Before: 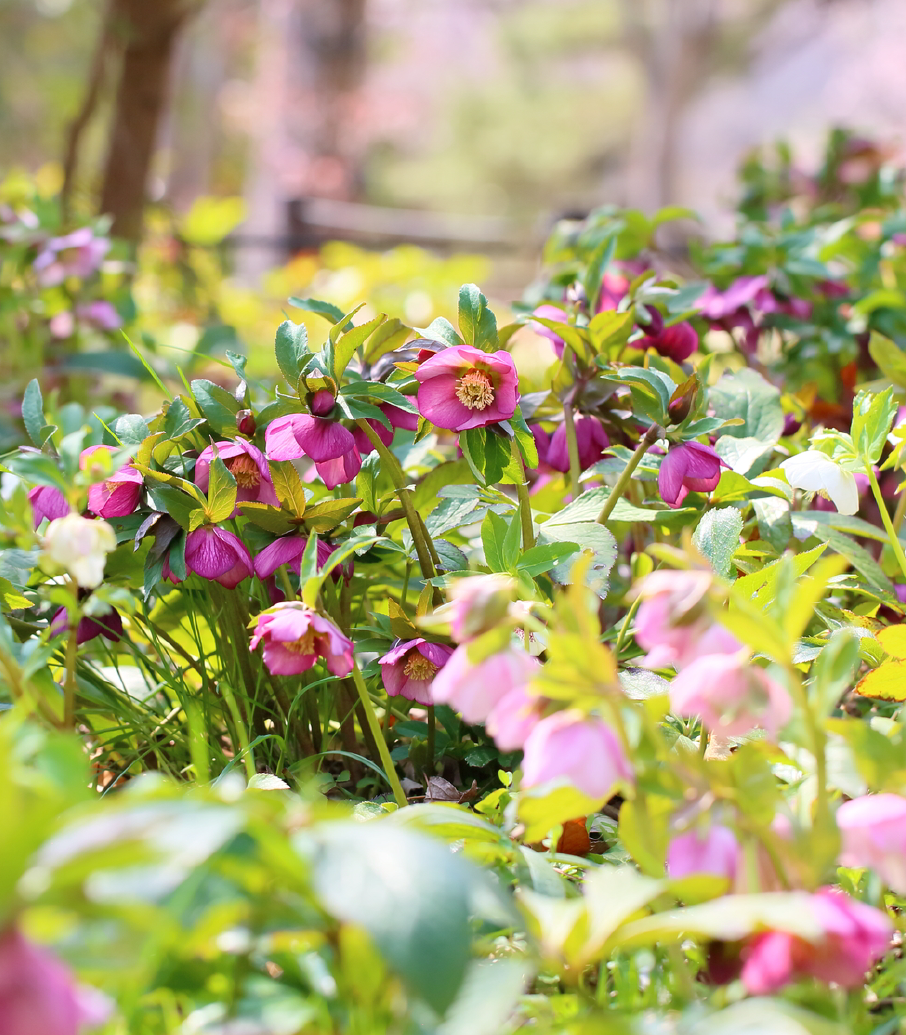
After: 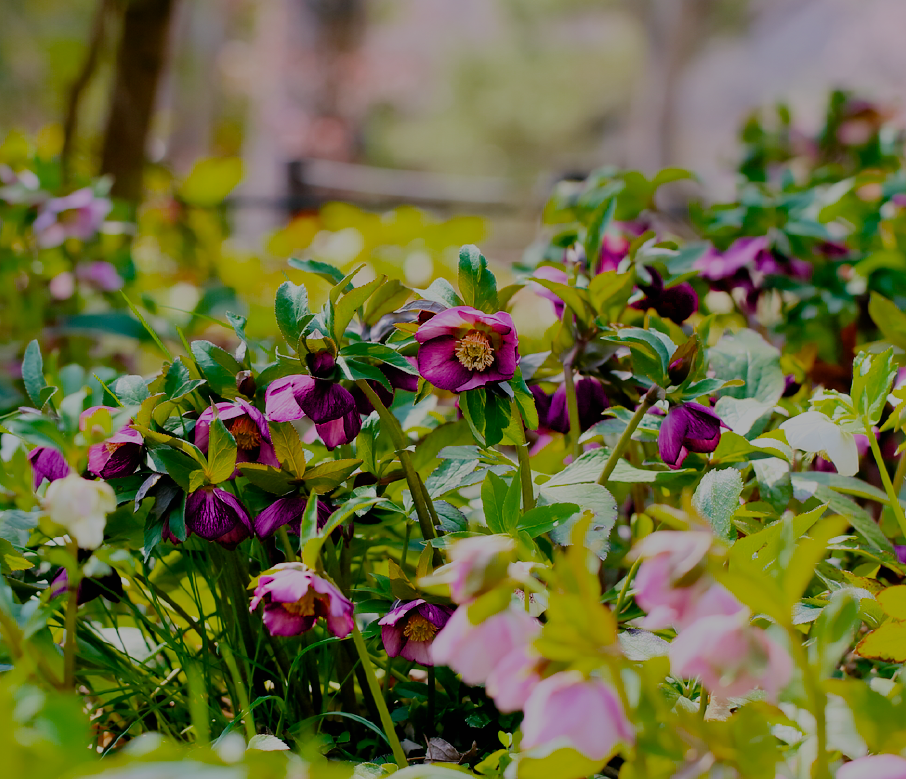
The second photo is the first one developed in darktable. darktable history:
color balance rgb: global offset › luminance -0.348%, global offset › chroma 0.115%, global offset › hue 162.11°, perceptual saturation grading › global saturation 17.471%, global vibrance 6.956%, saturation formula JzAzBz (2021)
exposure: exposure -0.937 EV, compensate highlight preservation false
crop: top 3.803%, bottom 20.851%
filmic rgb: black relative exposure -7.31 EV, white relative exposure 5.09 EV, hardness 3.2, preserve chrominance no, color science v5 (2021), iterations of high-quality reconstruction 0
shadows and highlights: shadows 29.75, highlights -30.35, low approximation 0.01, soften with gaussian
